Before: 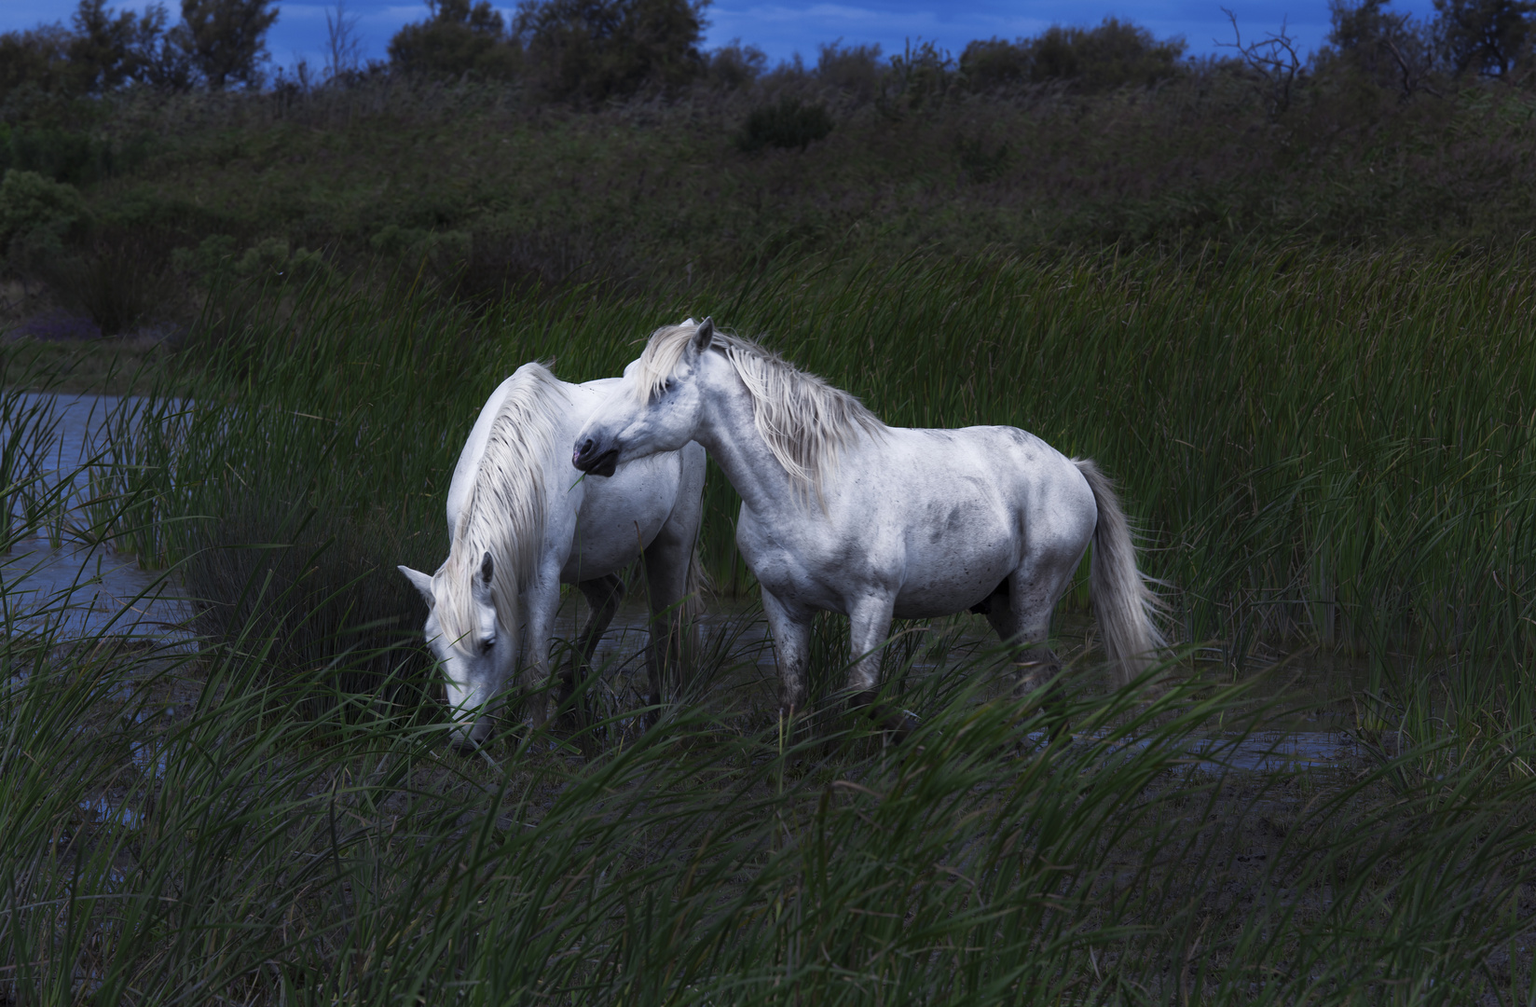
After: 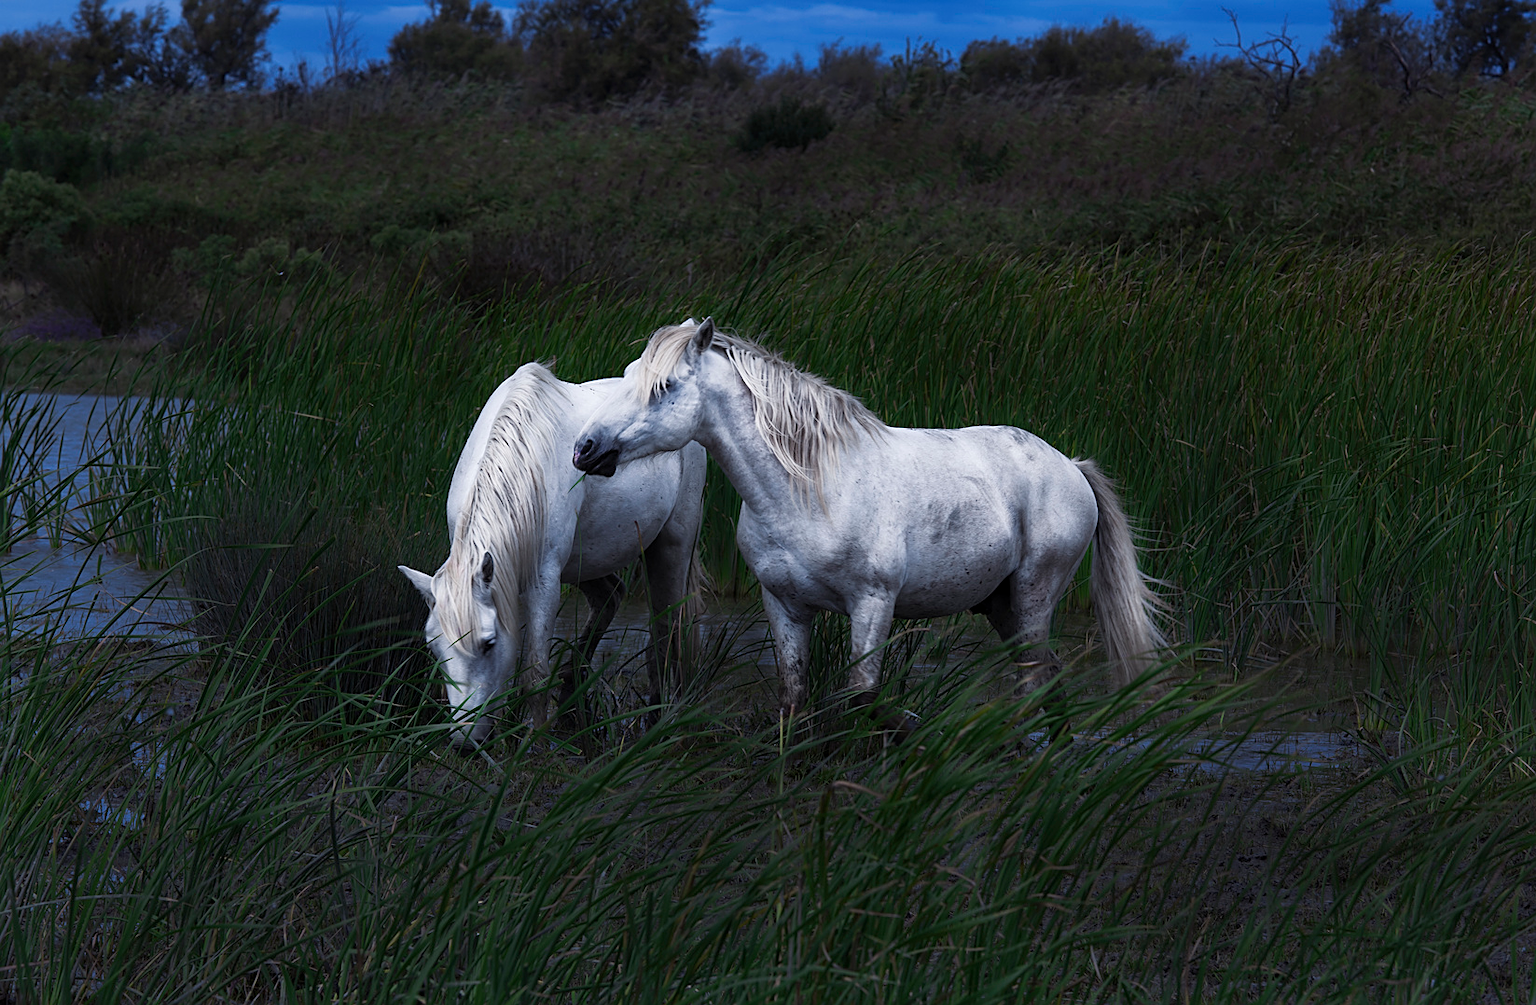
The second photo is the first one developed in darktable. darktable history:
sharpen: on, module defaults
crop: top 0.05%, bottom 0.098%
